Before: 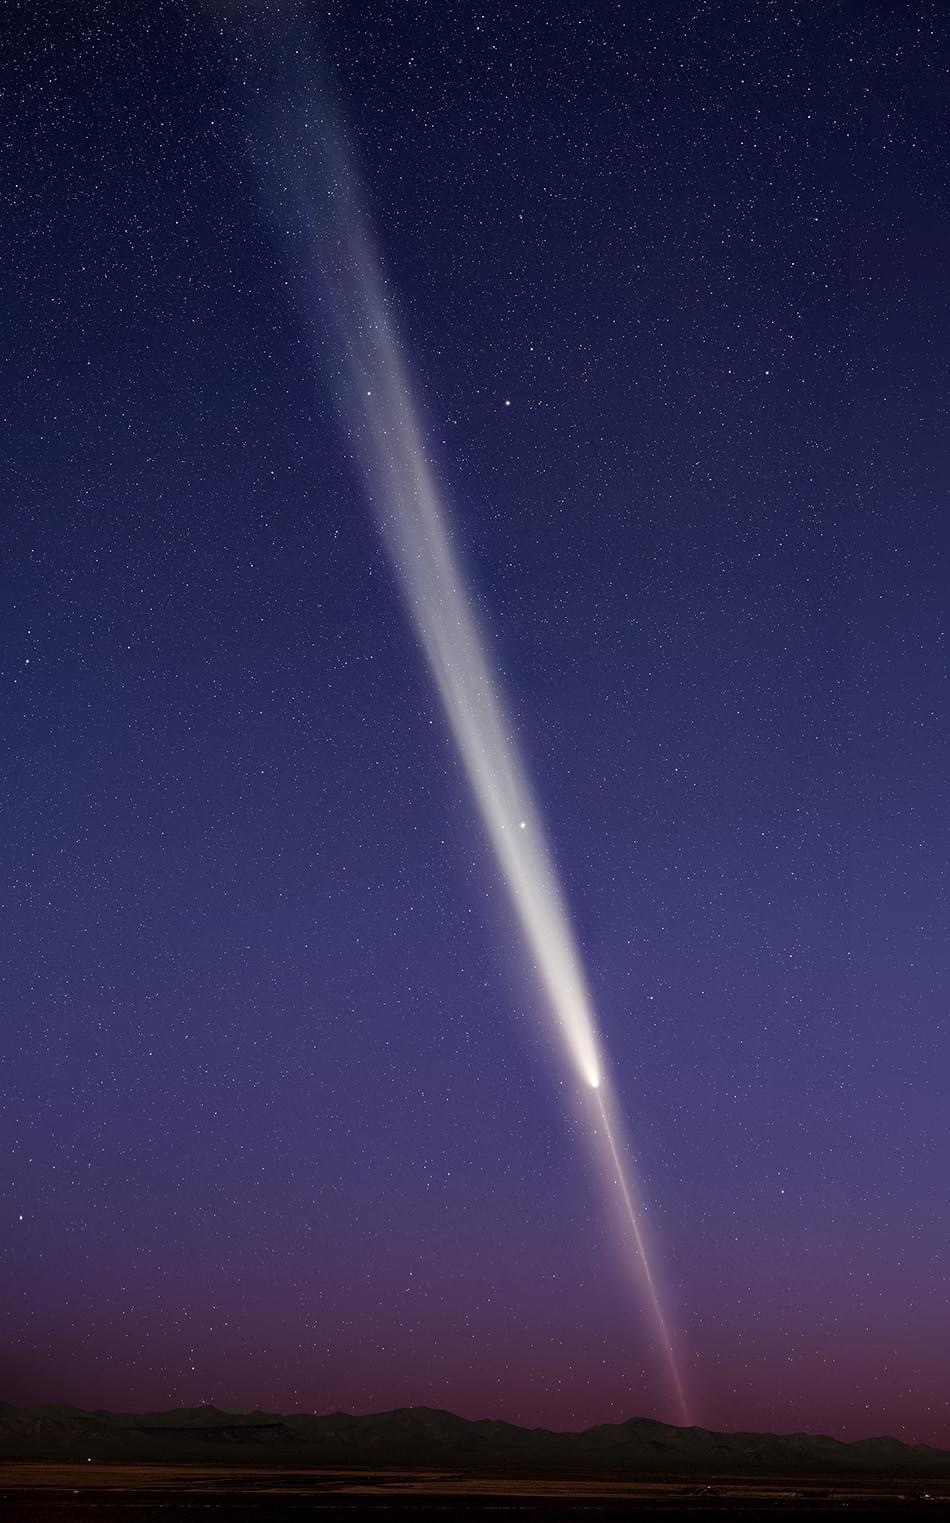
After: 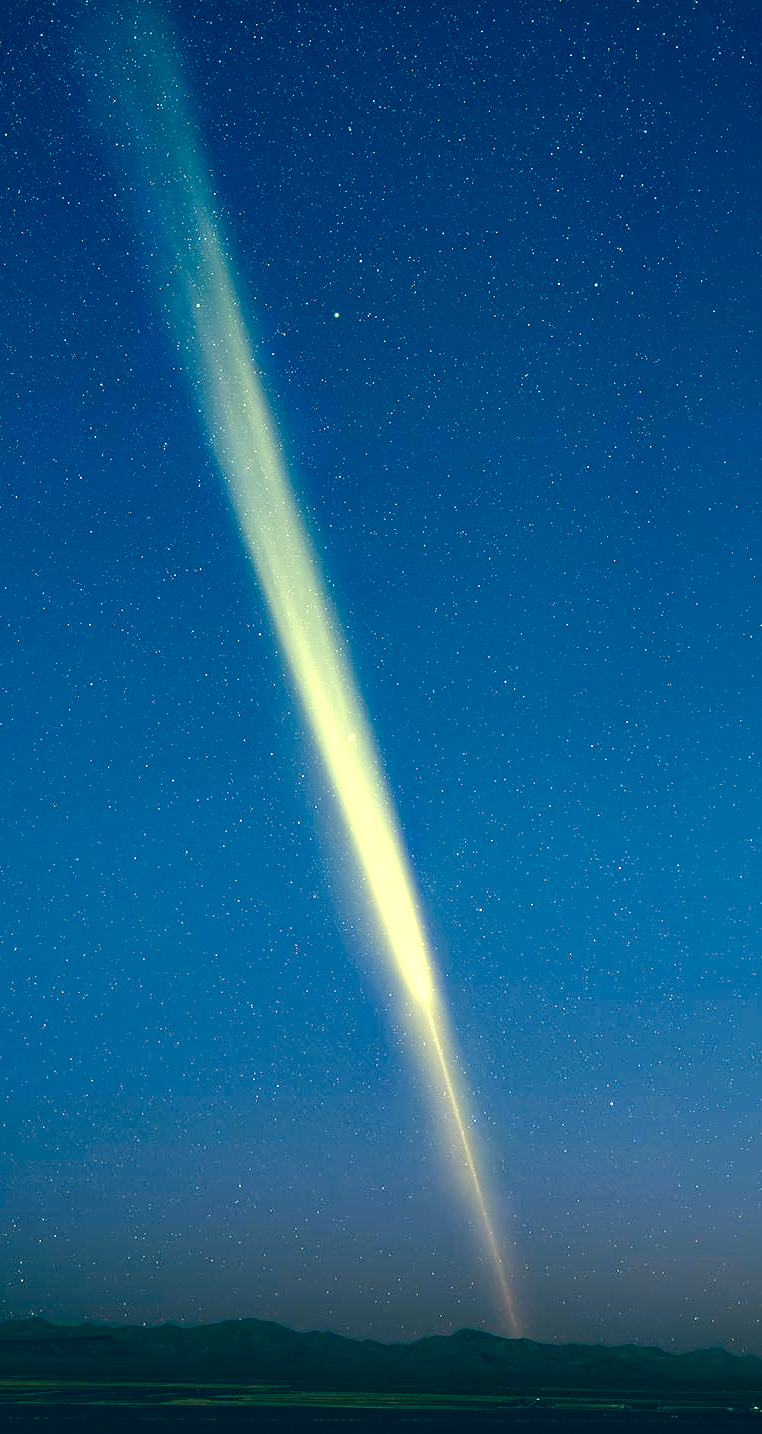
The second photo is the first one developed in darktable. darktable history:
color correction: highlights a* -15.96, highlights b* 39.59, shadows a* -39.35, shadows b* -26.8
crop and rotate: left 18.038%, top 5.831%, right 1.718%
exposure: black level correction 0, exposure 1.199 EV, compensate highlight preservation false
